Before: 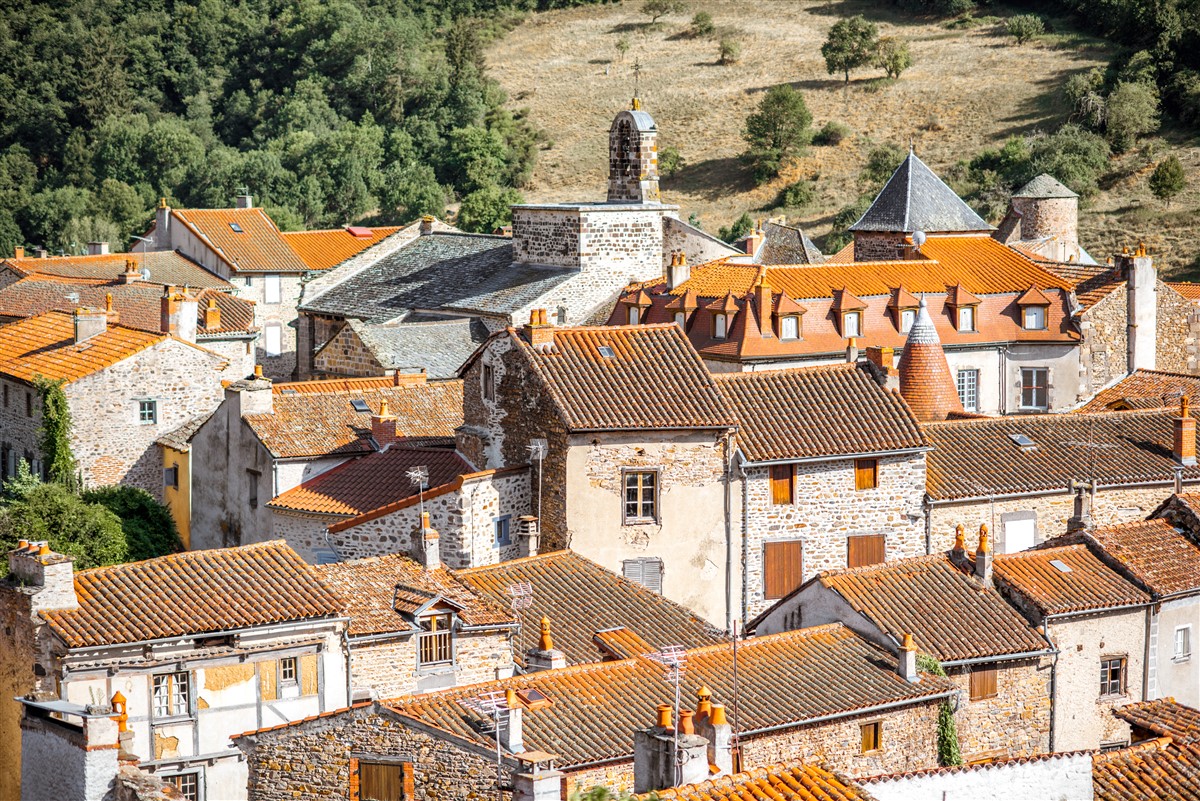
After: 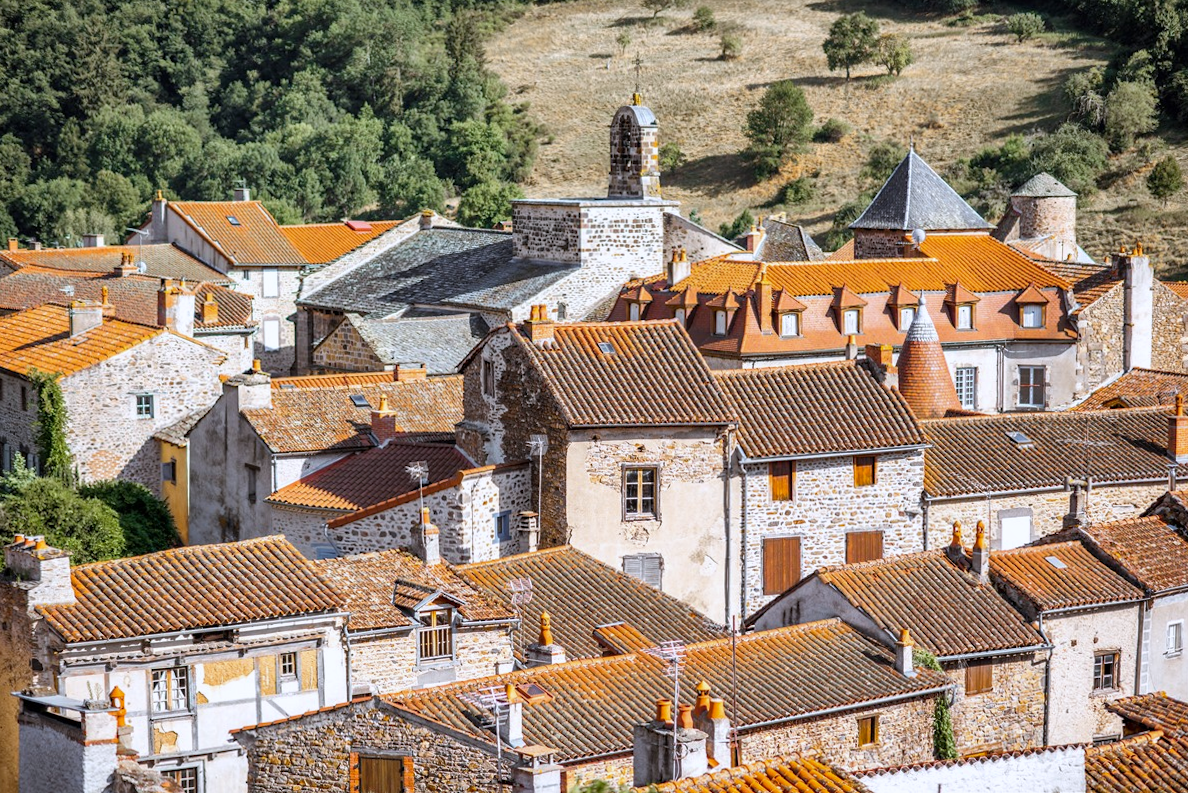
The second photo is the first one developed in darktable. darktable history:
rotate and perspective: rotation 0.174°, lens shift (vertical) 0.013, lens shift (horizontal) 0.019, shear 0.001, automatic cropping original format, crop left 0.007, crop right 0.991, crop top 0.016, crop bottom 0.997
shadows and highlights: shadows 43.71, white point adjustment -1.46, soften with gaussian
white balance: red 0.984, blue 1.059
